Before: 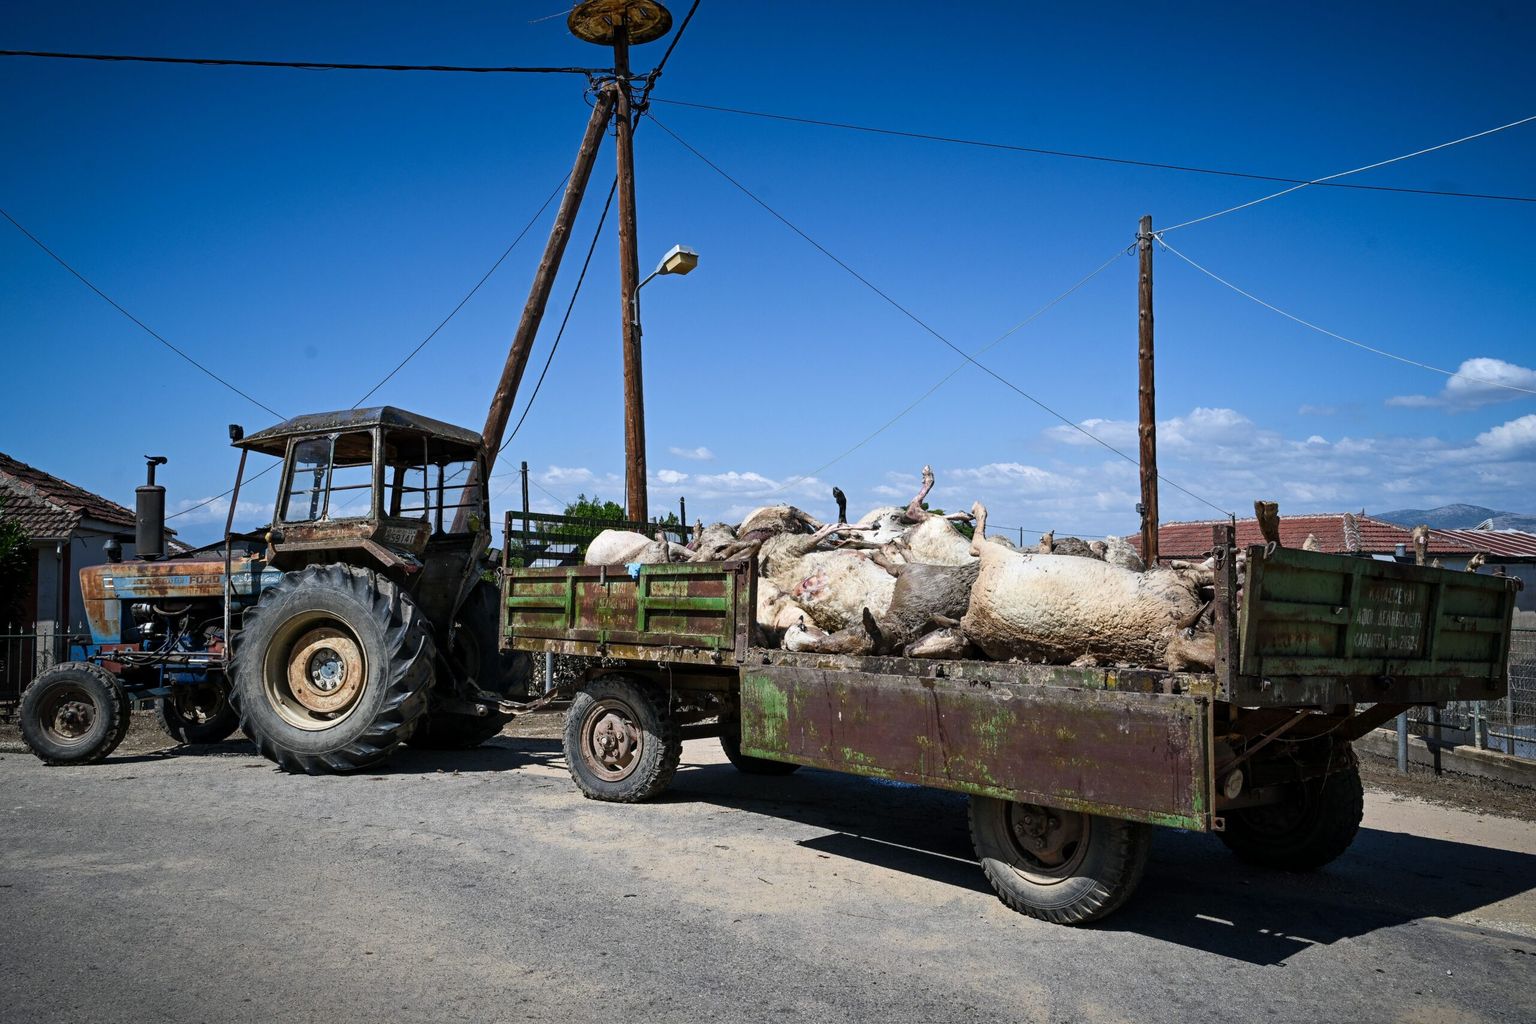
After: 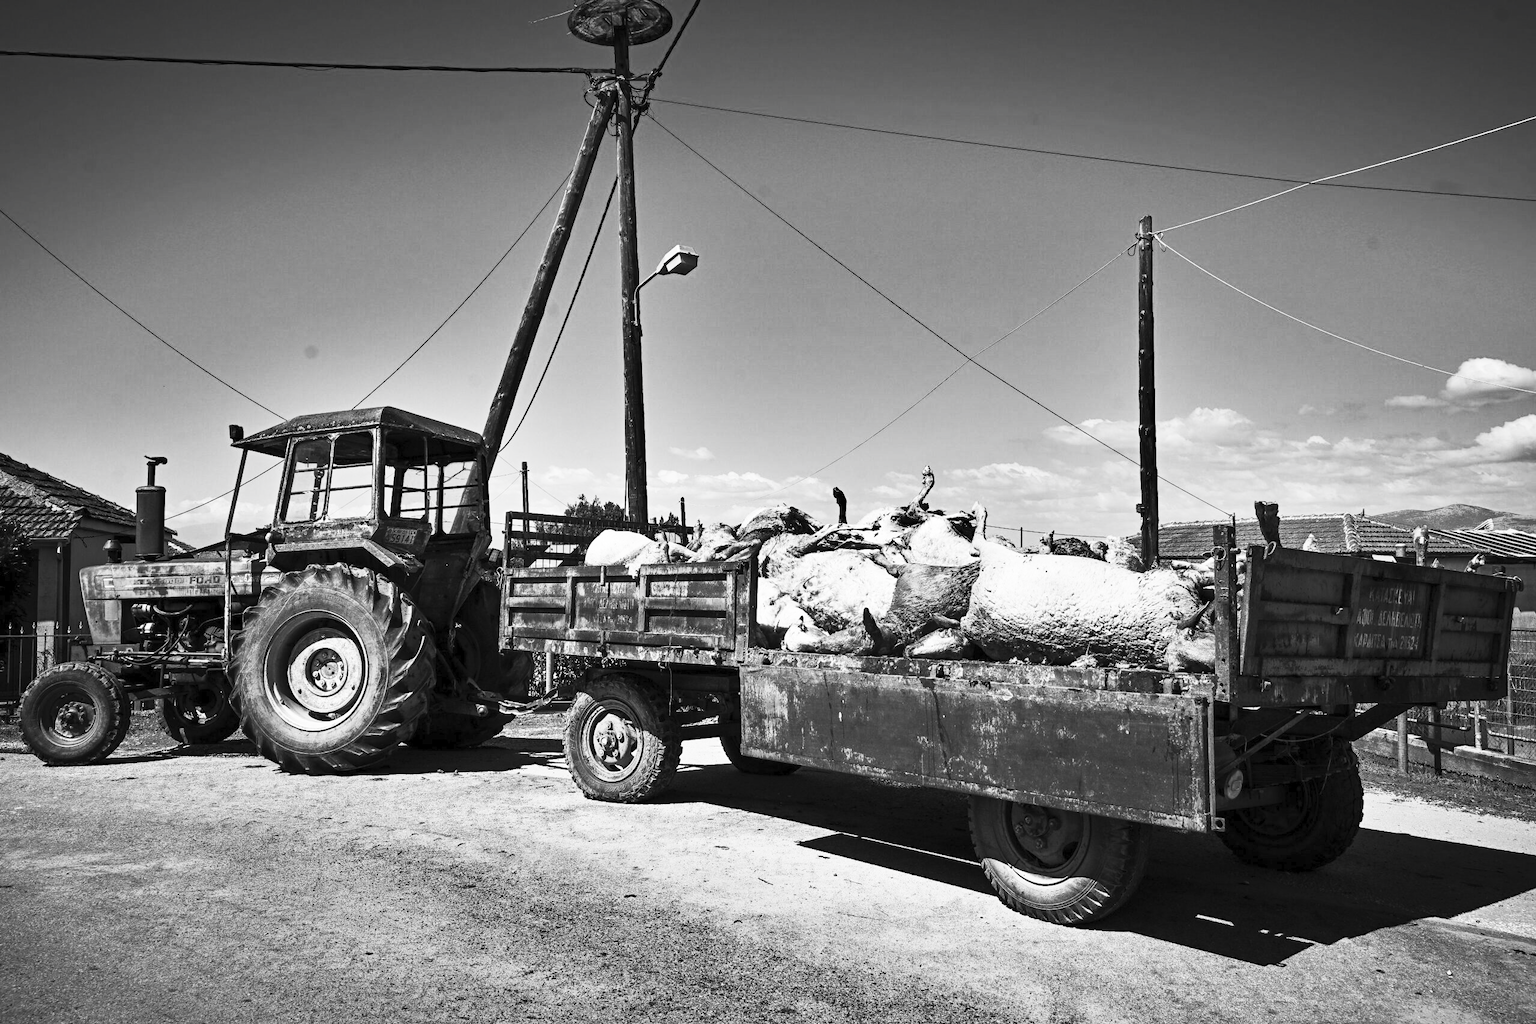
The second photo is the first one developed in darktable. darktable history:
contrast brightness saturation: contrast 0.537, brightness 0.465, saturation -0.997
shadows and highlights: shadows 24.19, highlights -79, soften with gaussian
